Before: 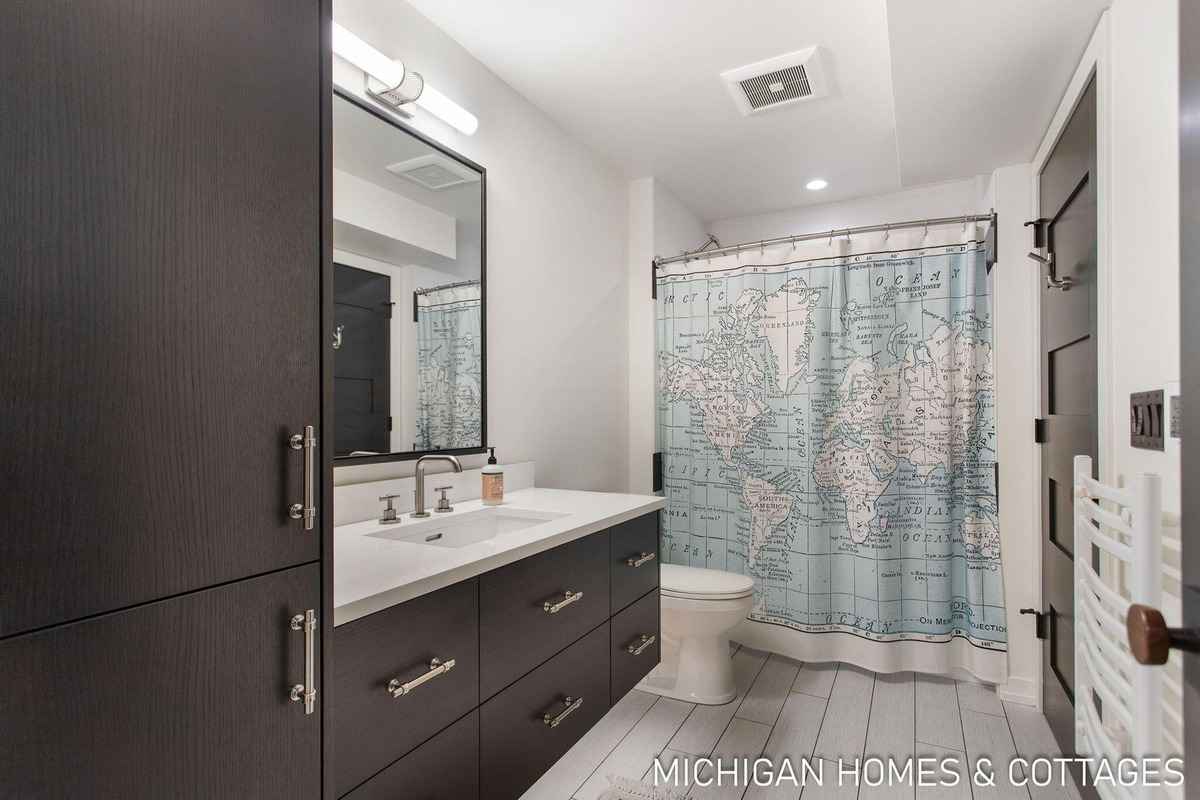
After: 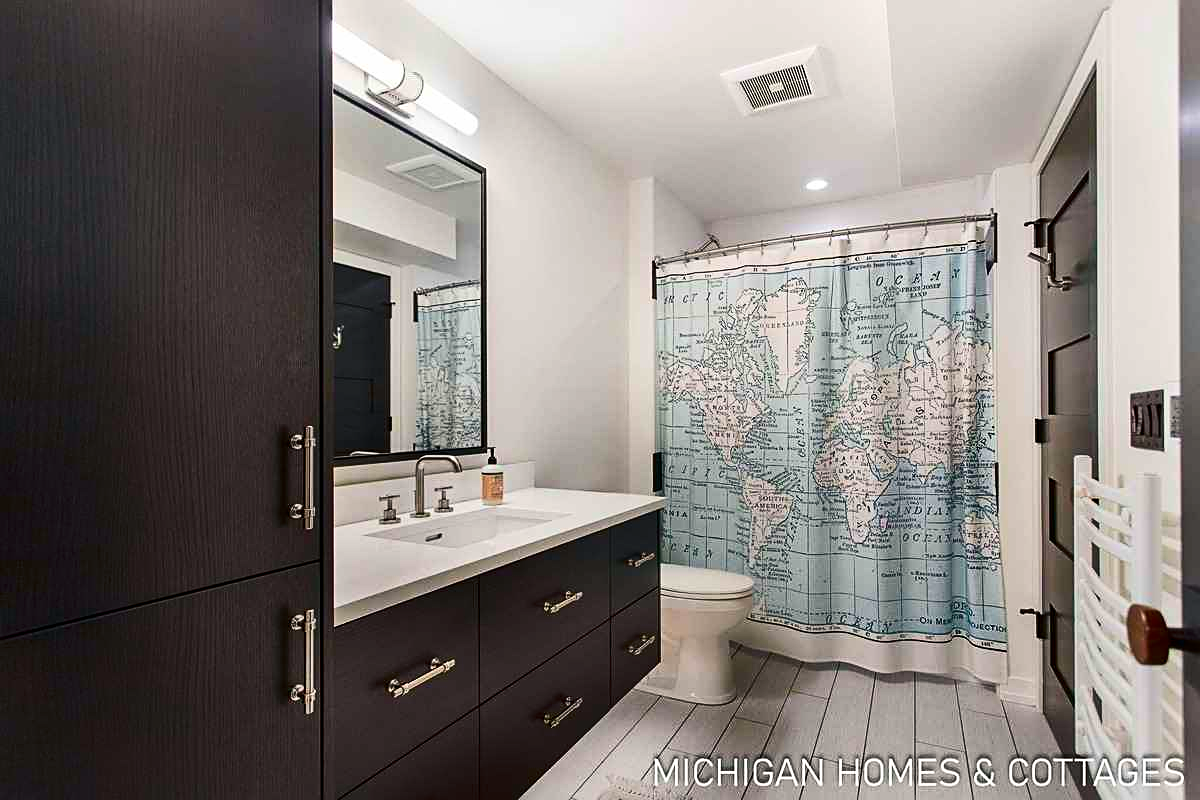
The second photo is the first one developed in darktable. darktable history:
contrast brightness saturation: contrast 0.212, brightness -0.103, saturation 0.215
color balance rgb: shadows lift › chroma 2.063%, shadows lift › hue 246.96°, perceptual saturation grading › global saturation 30.371%
sharpen: on, module defaults
